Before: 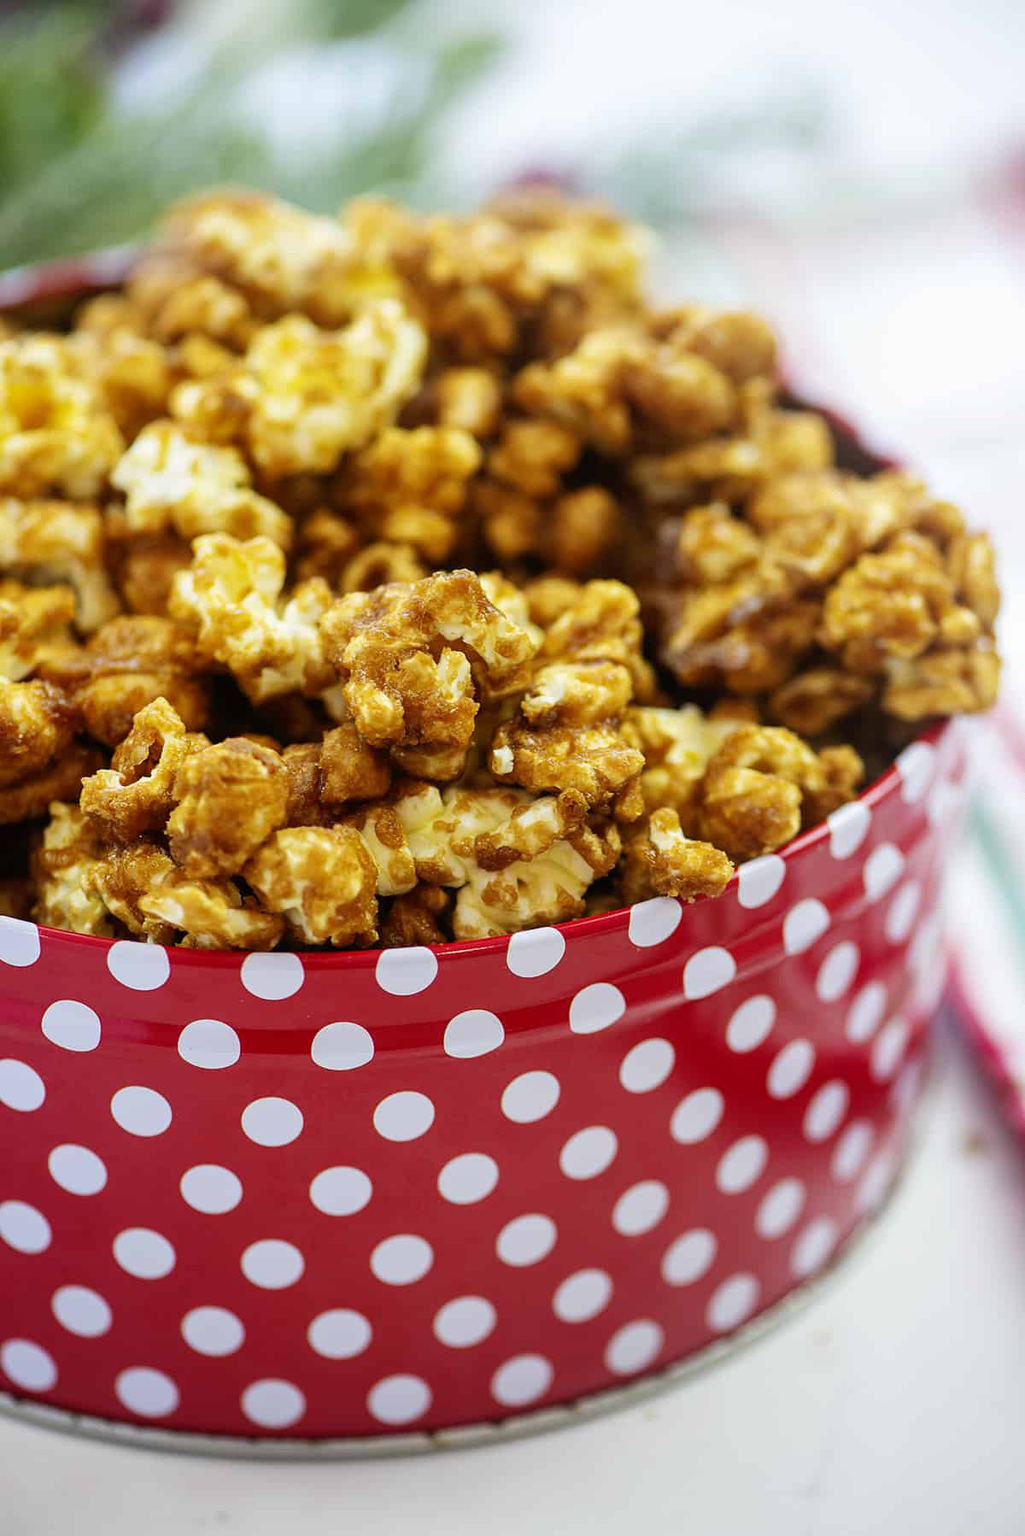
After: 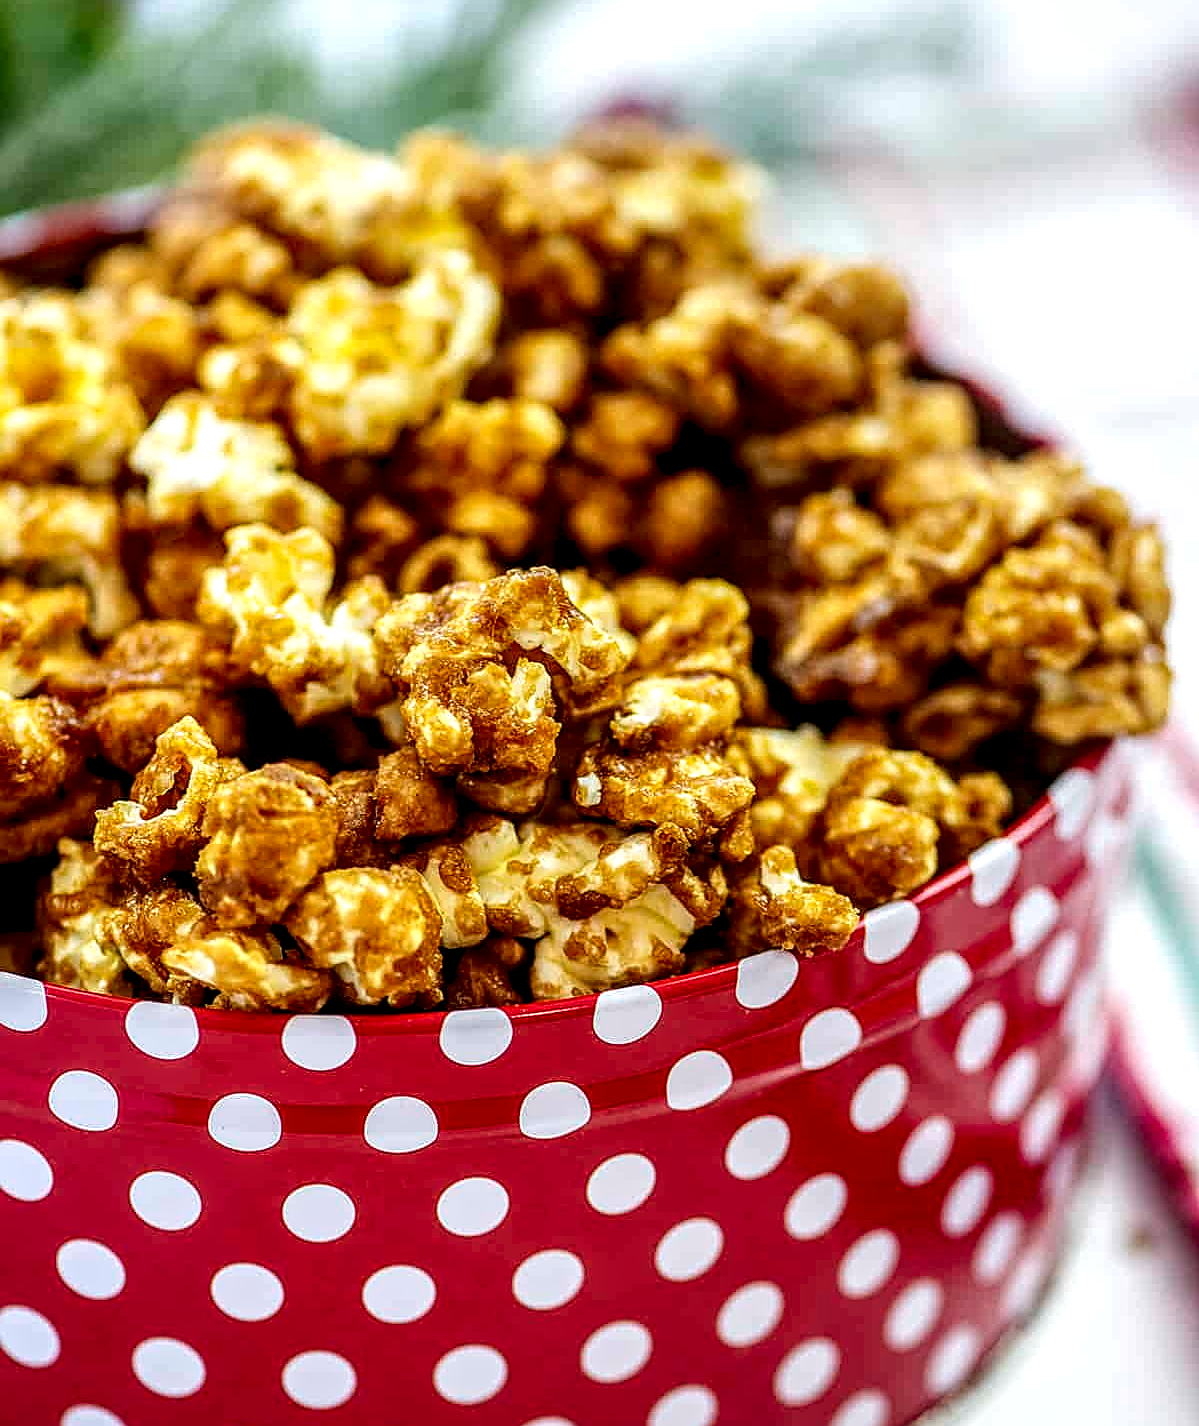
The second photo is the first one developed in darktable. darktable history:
sharpen: on, module defaults
contrast brightness saturation: contrast -0.011, brightness -0.007, saturation 0.032
crop and rotate: top 5.656%, bottom 14.981%
local contrast: highlights 18%, detail 187%
